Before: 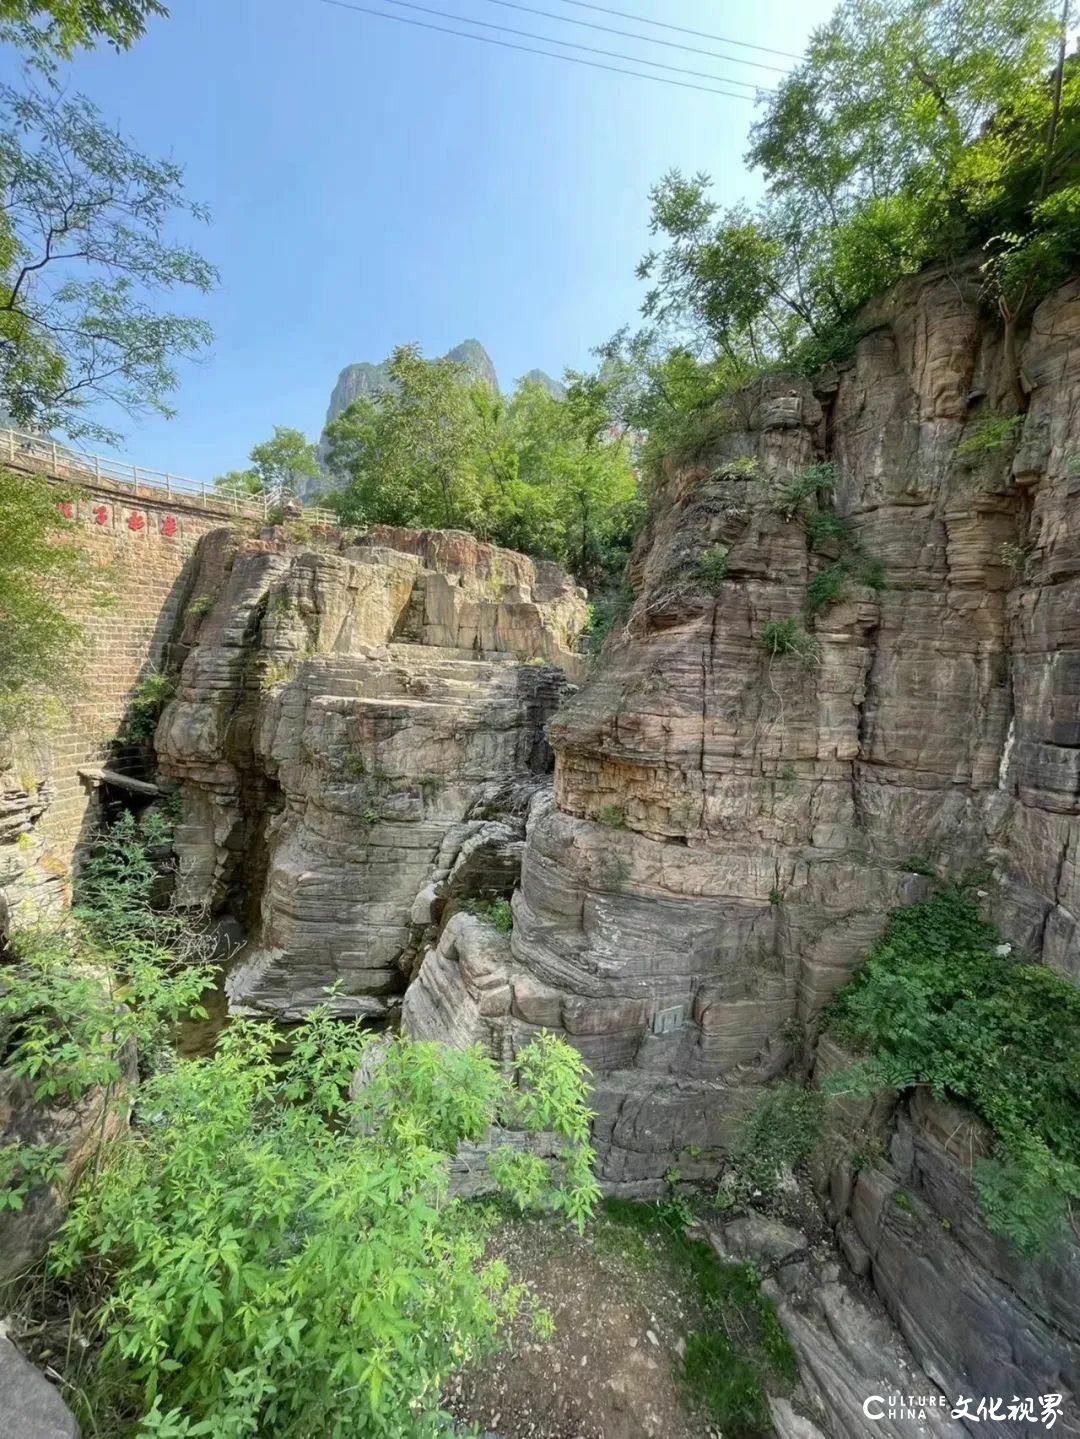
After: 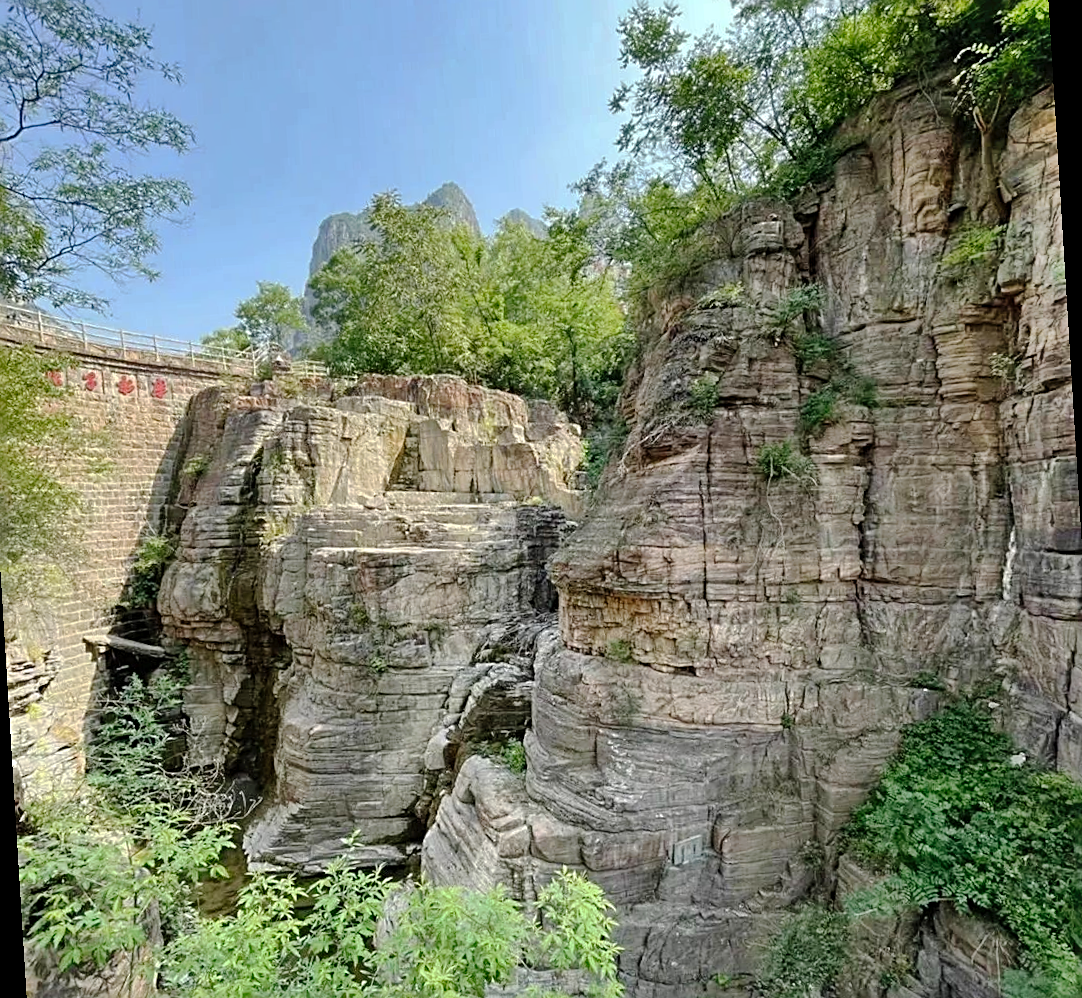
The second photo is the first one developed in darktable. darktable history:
rotate and perspective: rotation -3.52°, crop left 0.036, crop right 0.964, crop top 0.081, crop bottom 0.919
crop and rotate: top 5.667%, bottom 14.937%
shadows and highlights: white point adjustment 1, soften with gaussian
sharpen: radius 2.531, amount 0.628
tone curve: curves: ch0 [(0, 0) (0.003, 0.006) (0.011, 0.014) (0.025, 0.024) (0.044, 0.035) (0.069, 0.046) (0.1, 0.074) (0.136, 0.115) (0.177, 0.161) (0.224, 0.226) (0.277, 0.293) (0.335, 0.364) (0.399, 0.441) (0.468, 0.52) (0.543, 0.58) (0.623, 0.657) (0.709, 0.72) (0.801, 0.794) (0.898, 0.883) (1, 1)], preserve colors none
